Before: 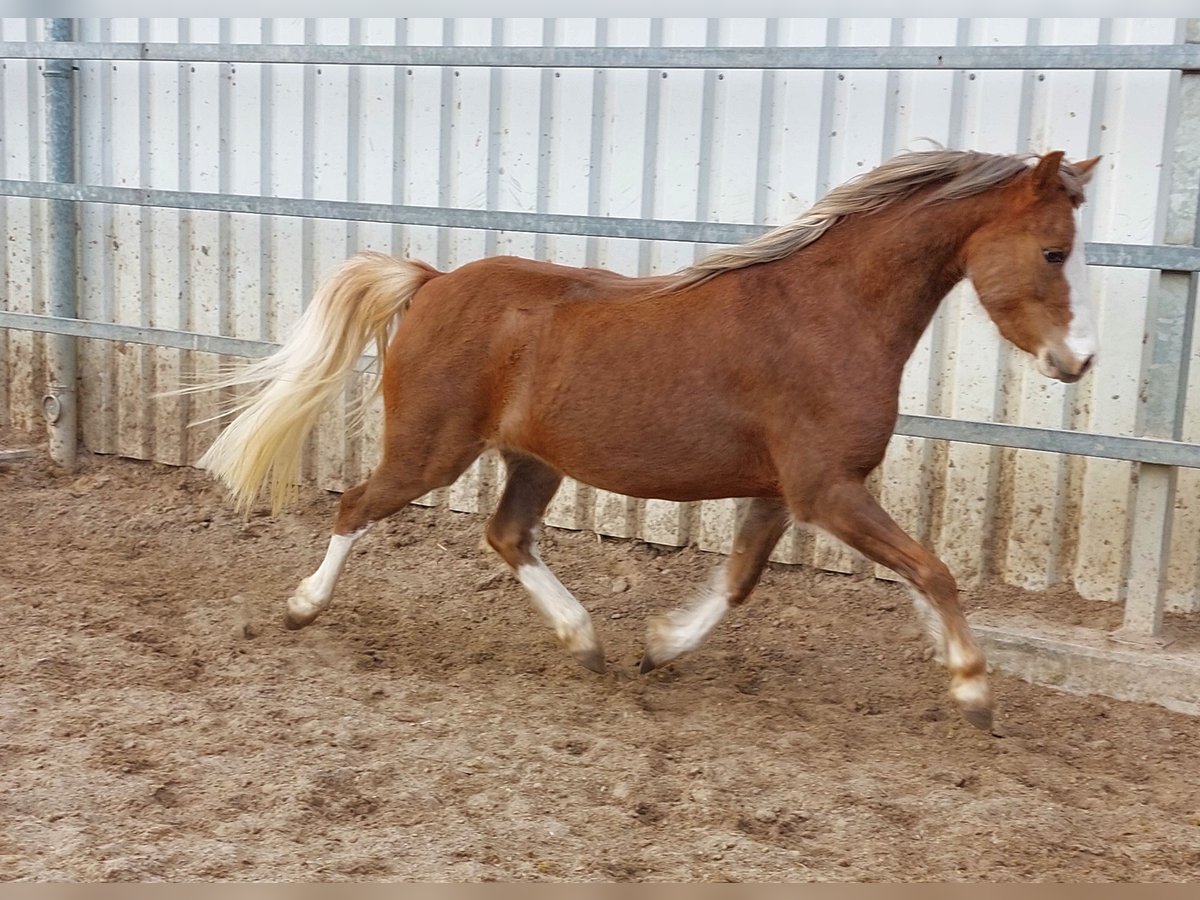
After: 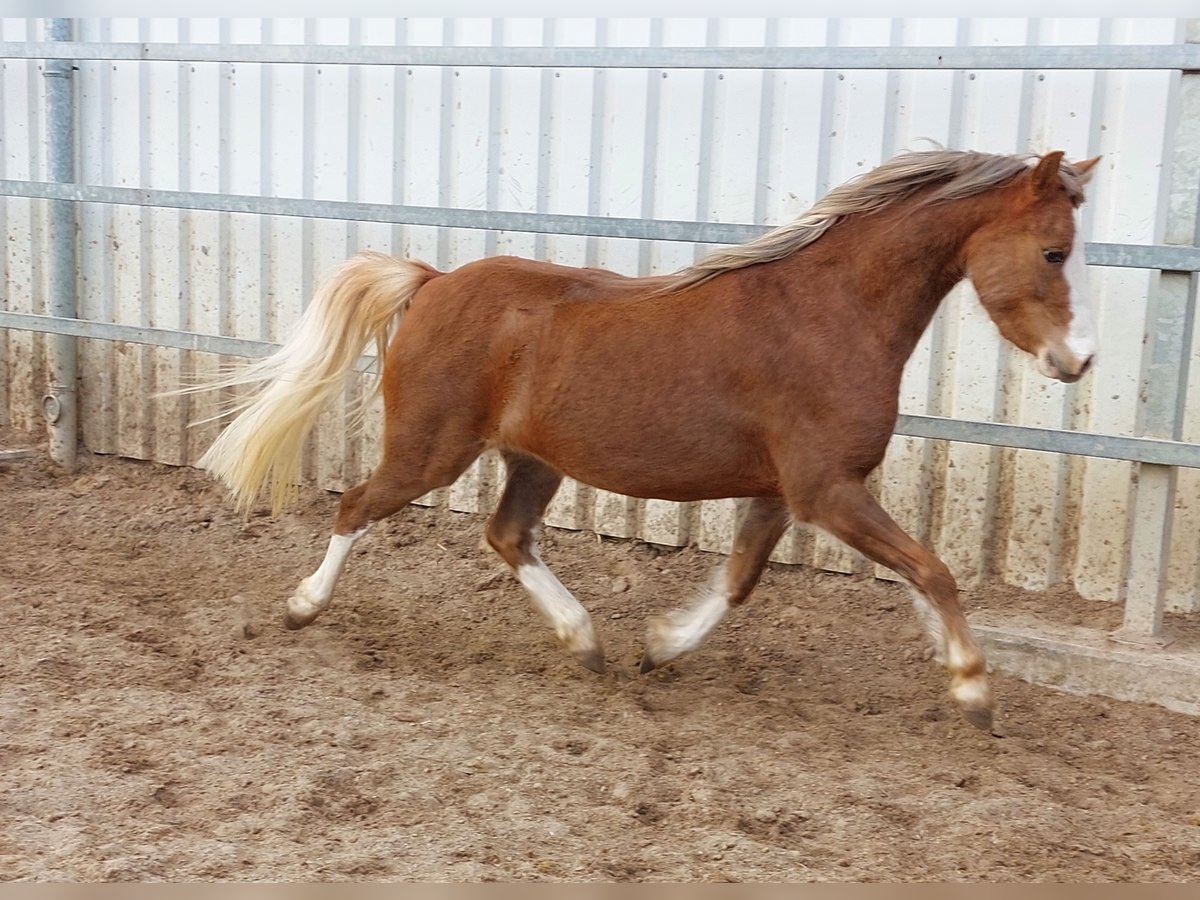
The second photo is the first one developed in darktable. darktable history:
shadows and highlights: shadows -23.94, highlights 50.34, soften with gaussian
